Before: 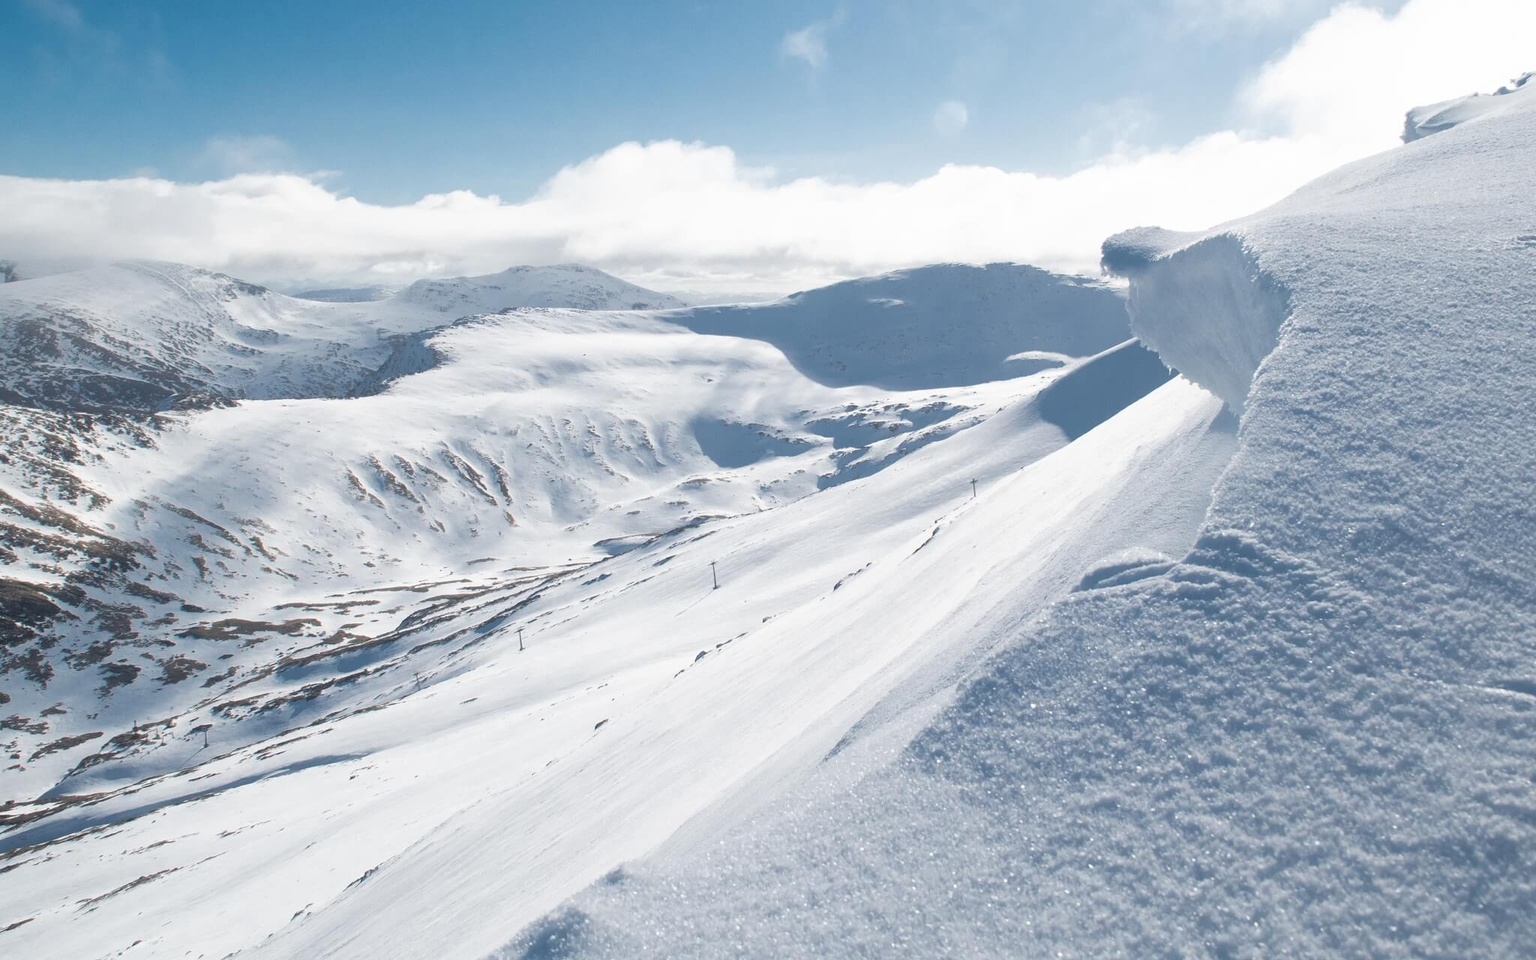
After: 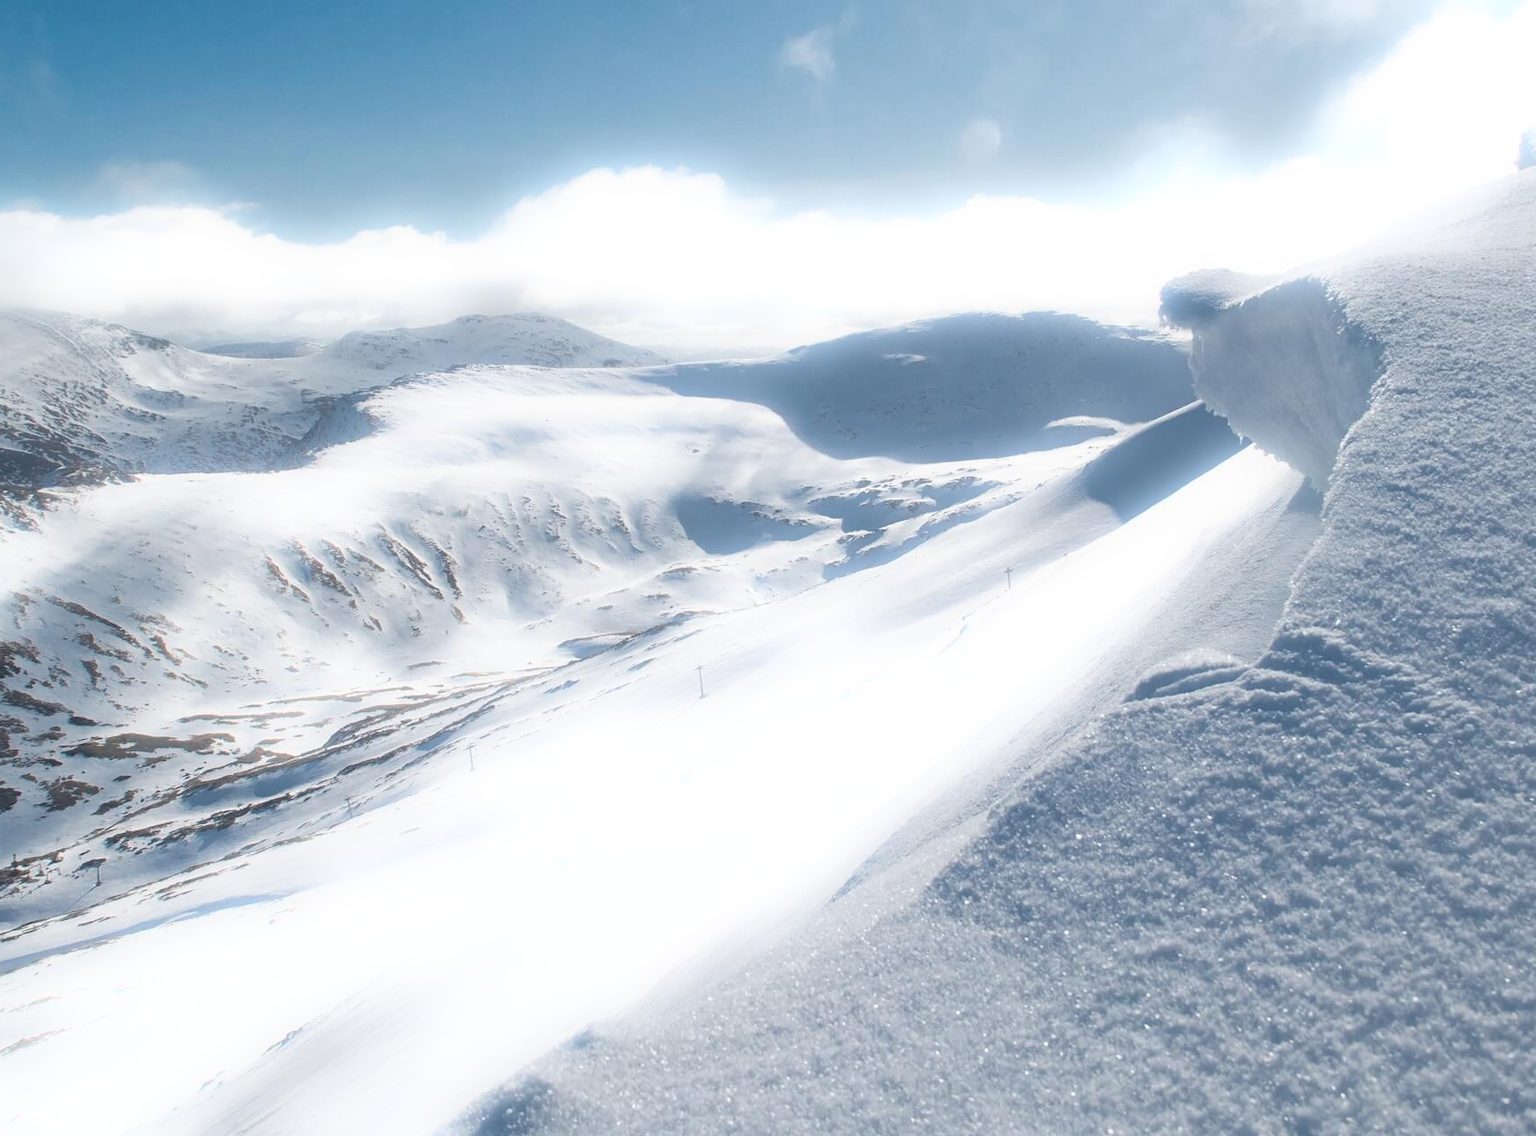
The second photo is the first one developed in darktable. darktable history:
exposure: exposure -0.04 EV, compensate highlight preservation false
crop: left 8.026%, right 7.374%
bloom: size 5%, threshold 95%, strength 15%
